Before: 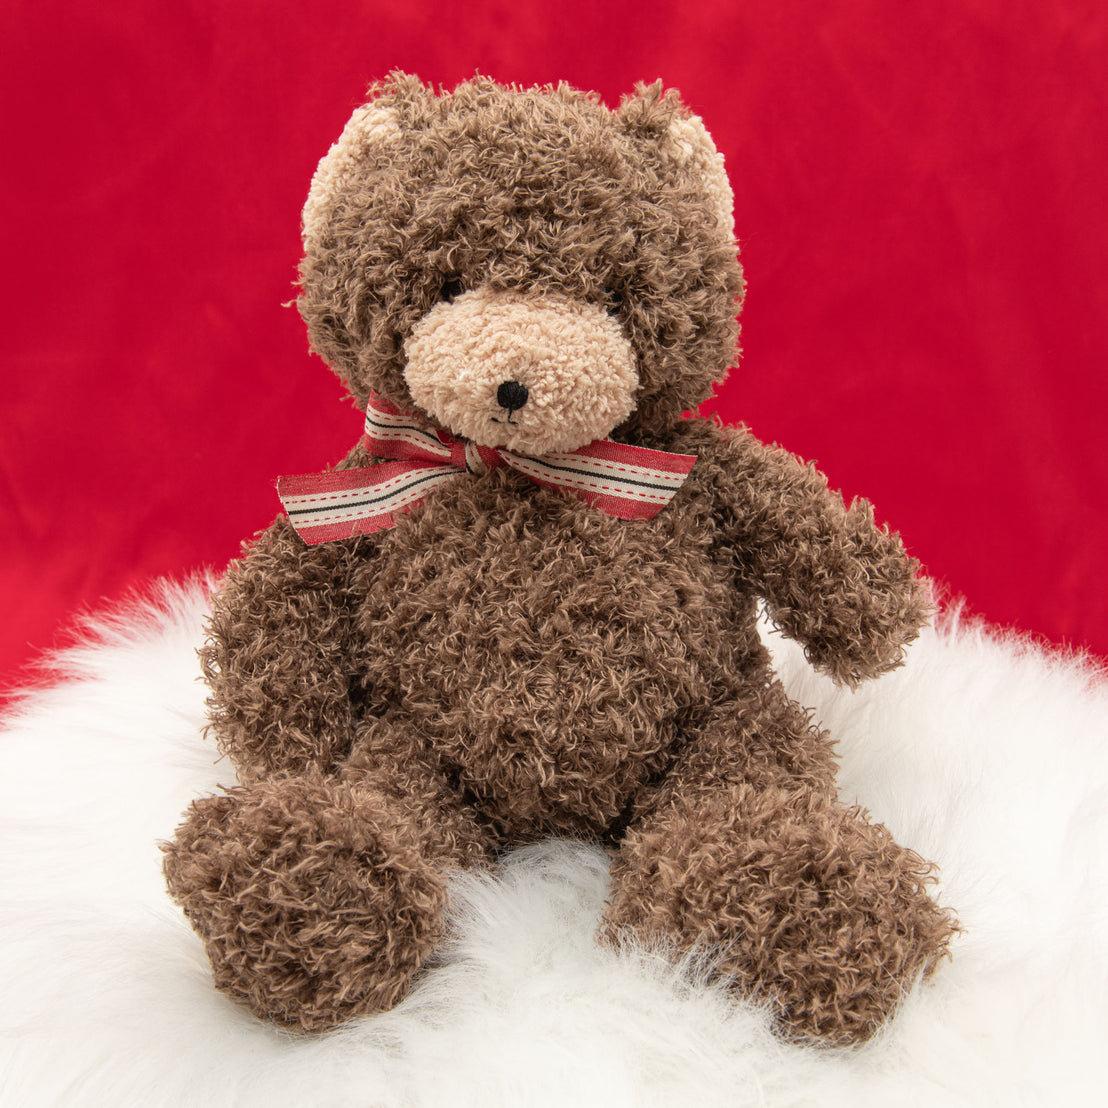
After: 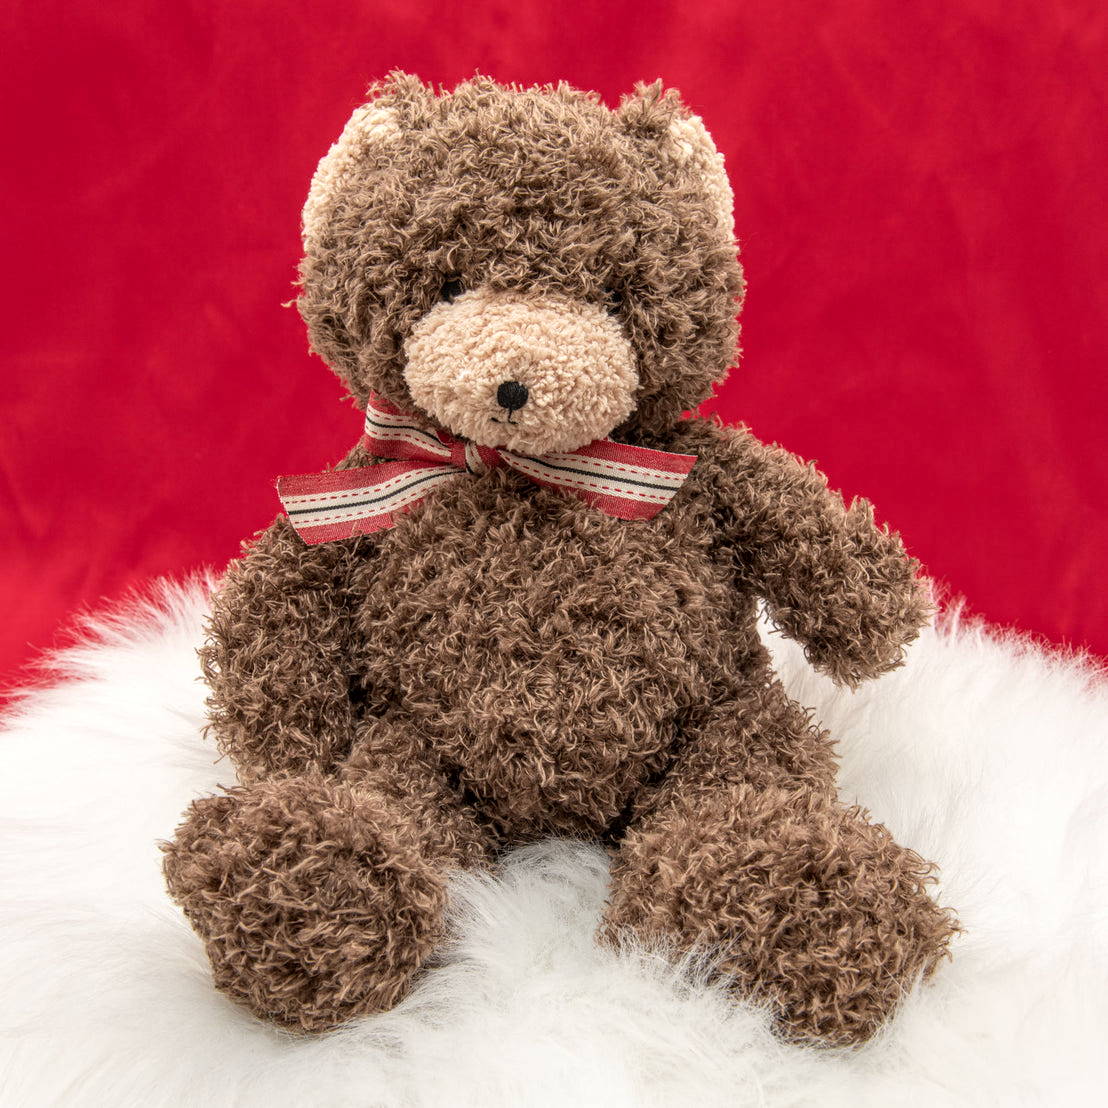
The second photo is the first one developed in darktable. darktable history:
exposure: compensate highlight preservation false
local contrast: detail 130%
